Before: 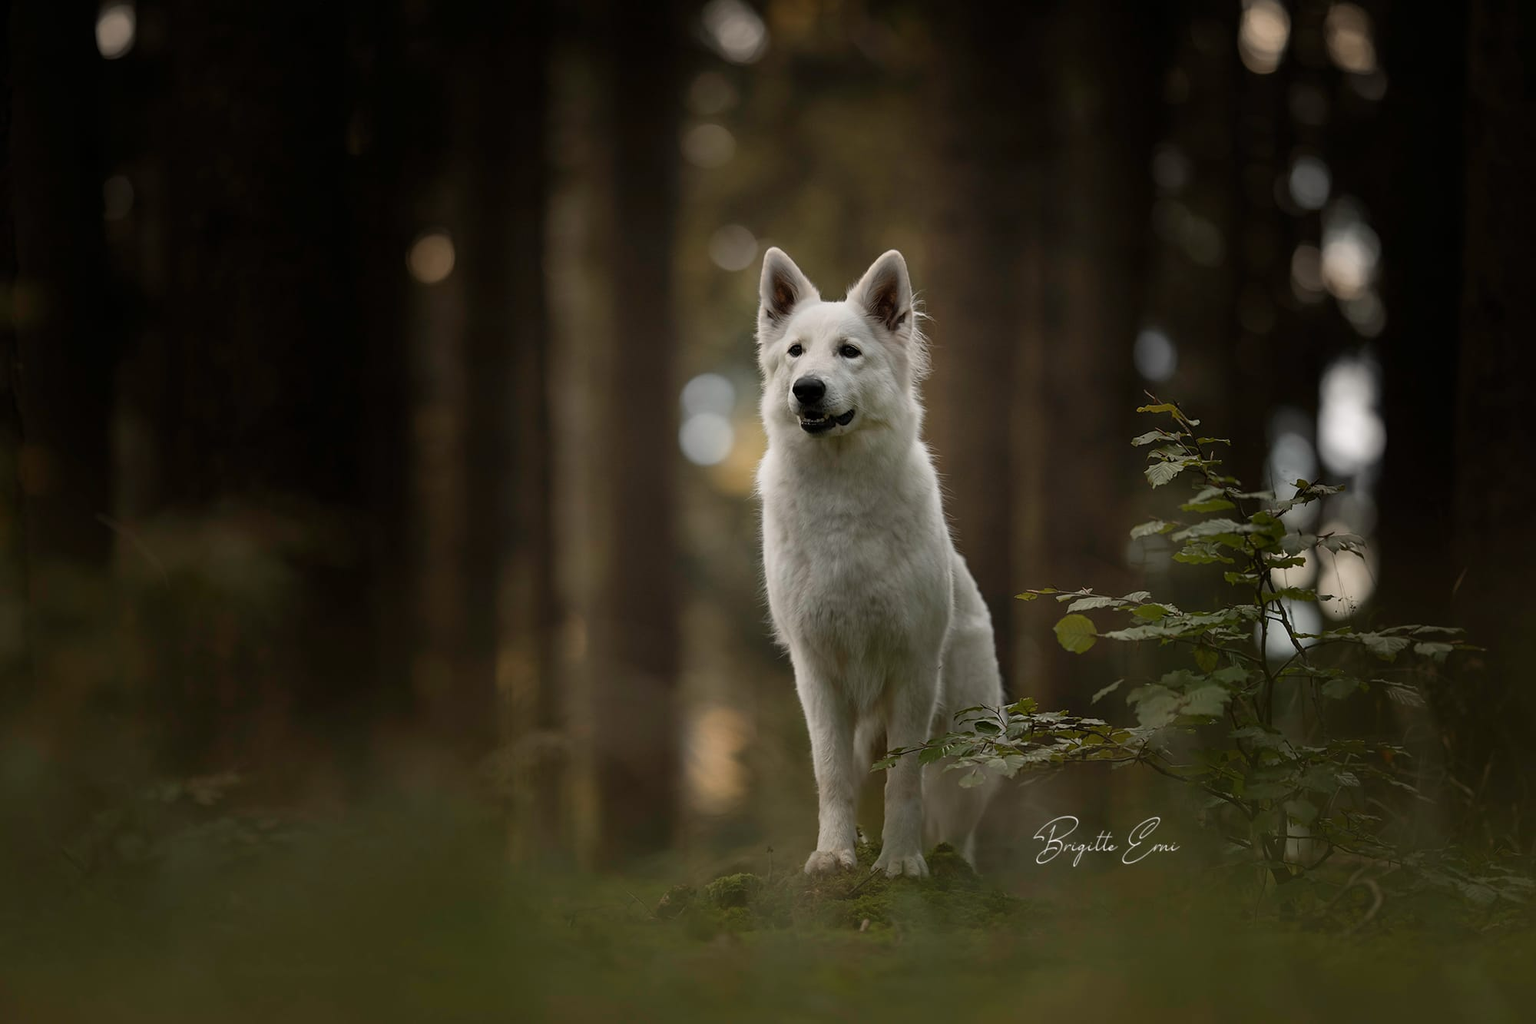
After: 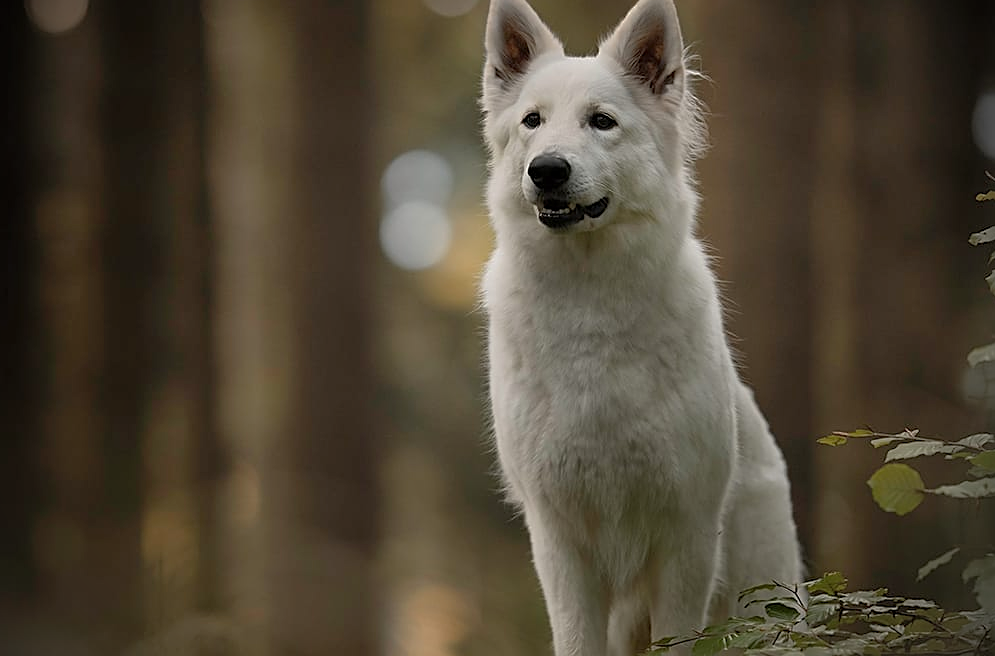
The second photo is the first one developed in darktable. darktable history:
shadows and highlights: on, module defaults
crop: left 25.208%, top 25.236%, right 25.018%, bottom 25.48%
sharpen: on, module defaults
vignetting: fall-off radius 44.67%
